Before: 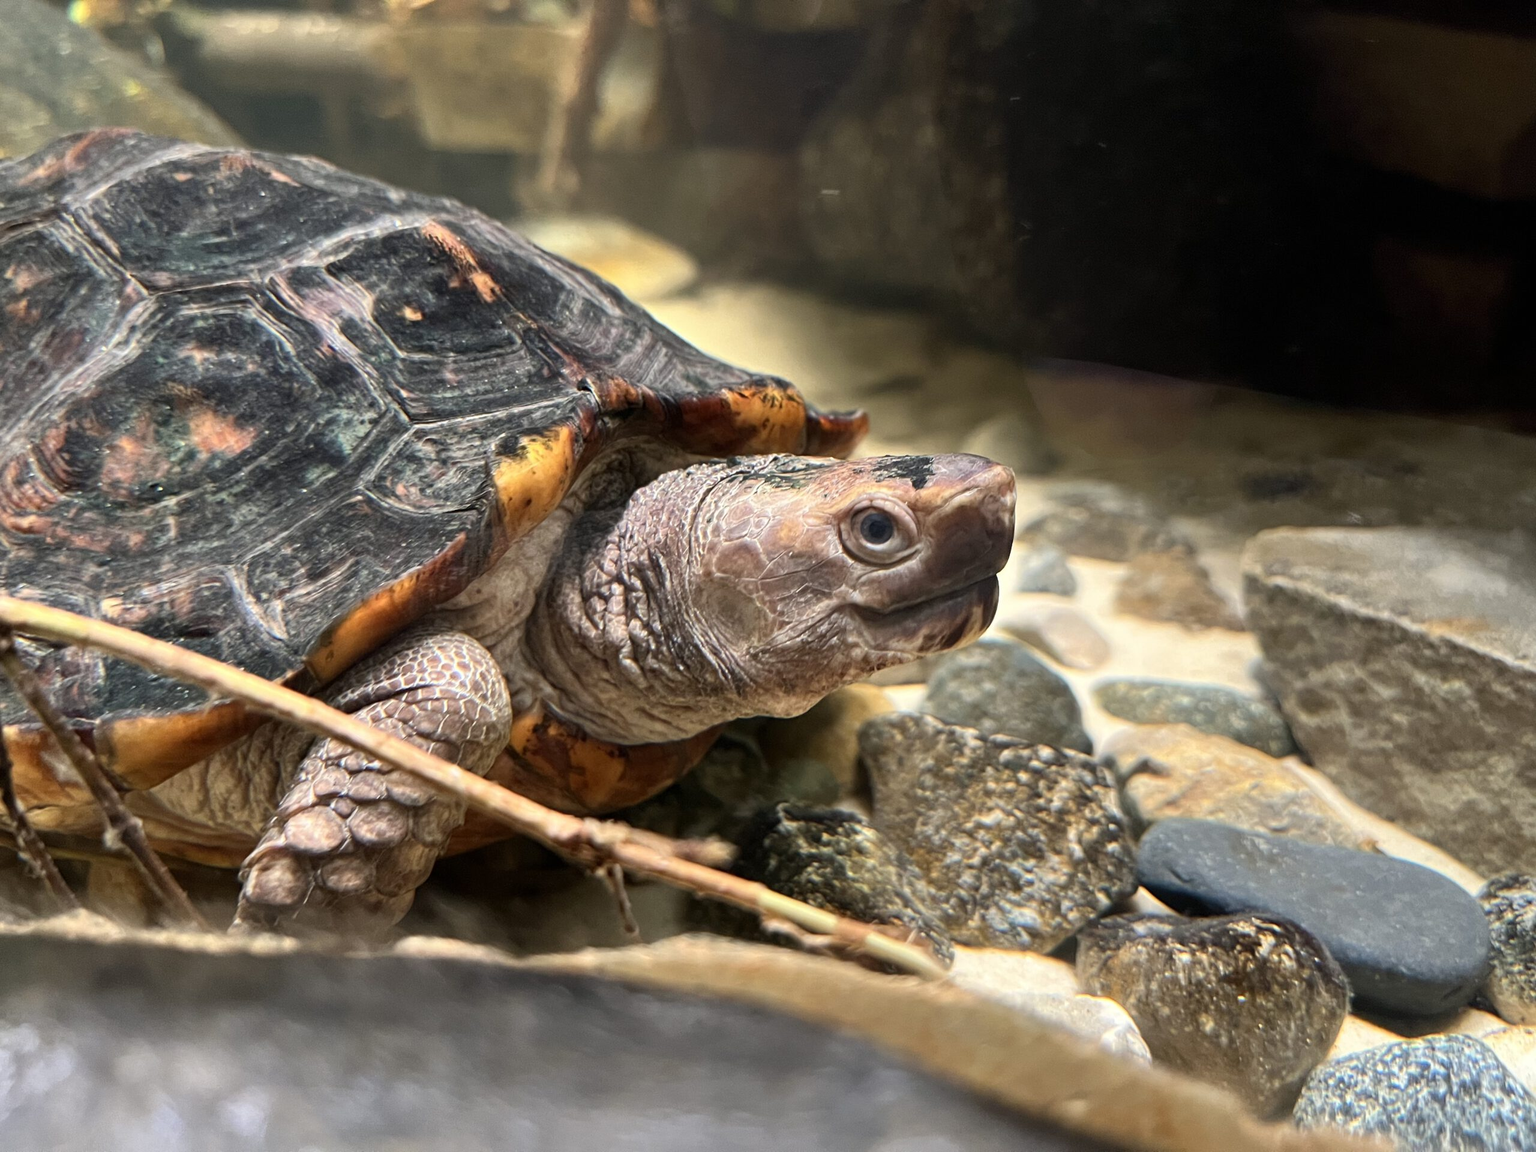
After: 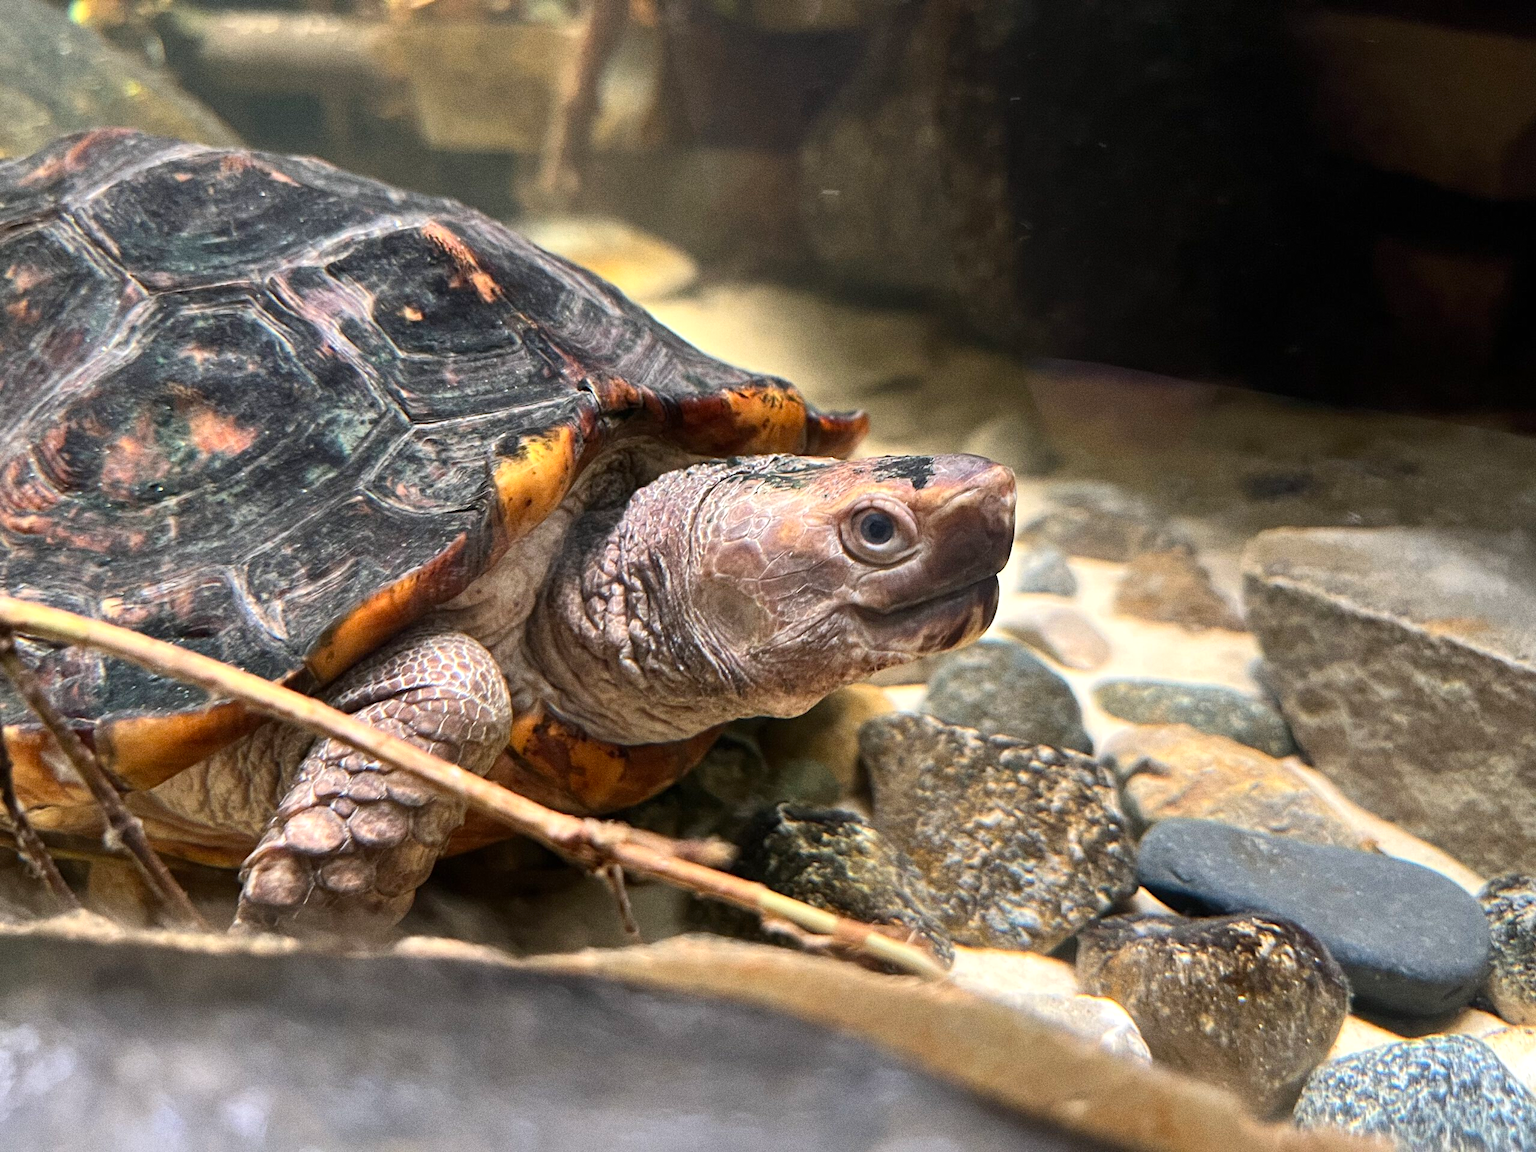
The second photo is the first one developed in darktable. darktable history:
white balance: red 1.004, blue 1.024
grain: coarseness 0.09 ISO, strength 40%
exposure: exposure 0.127 EV, compensate highlight preservation false
